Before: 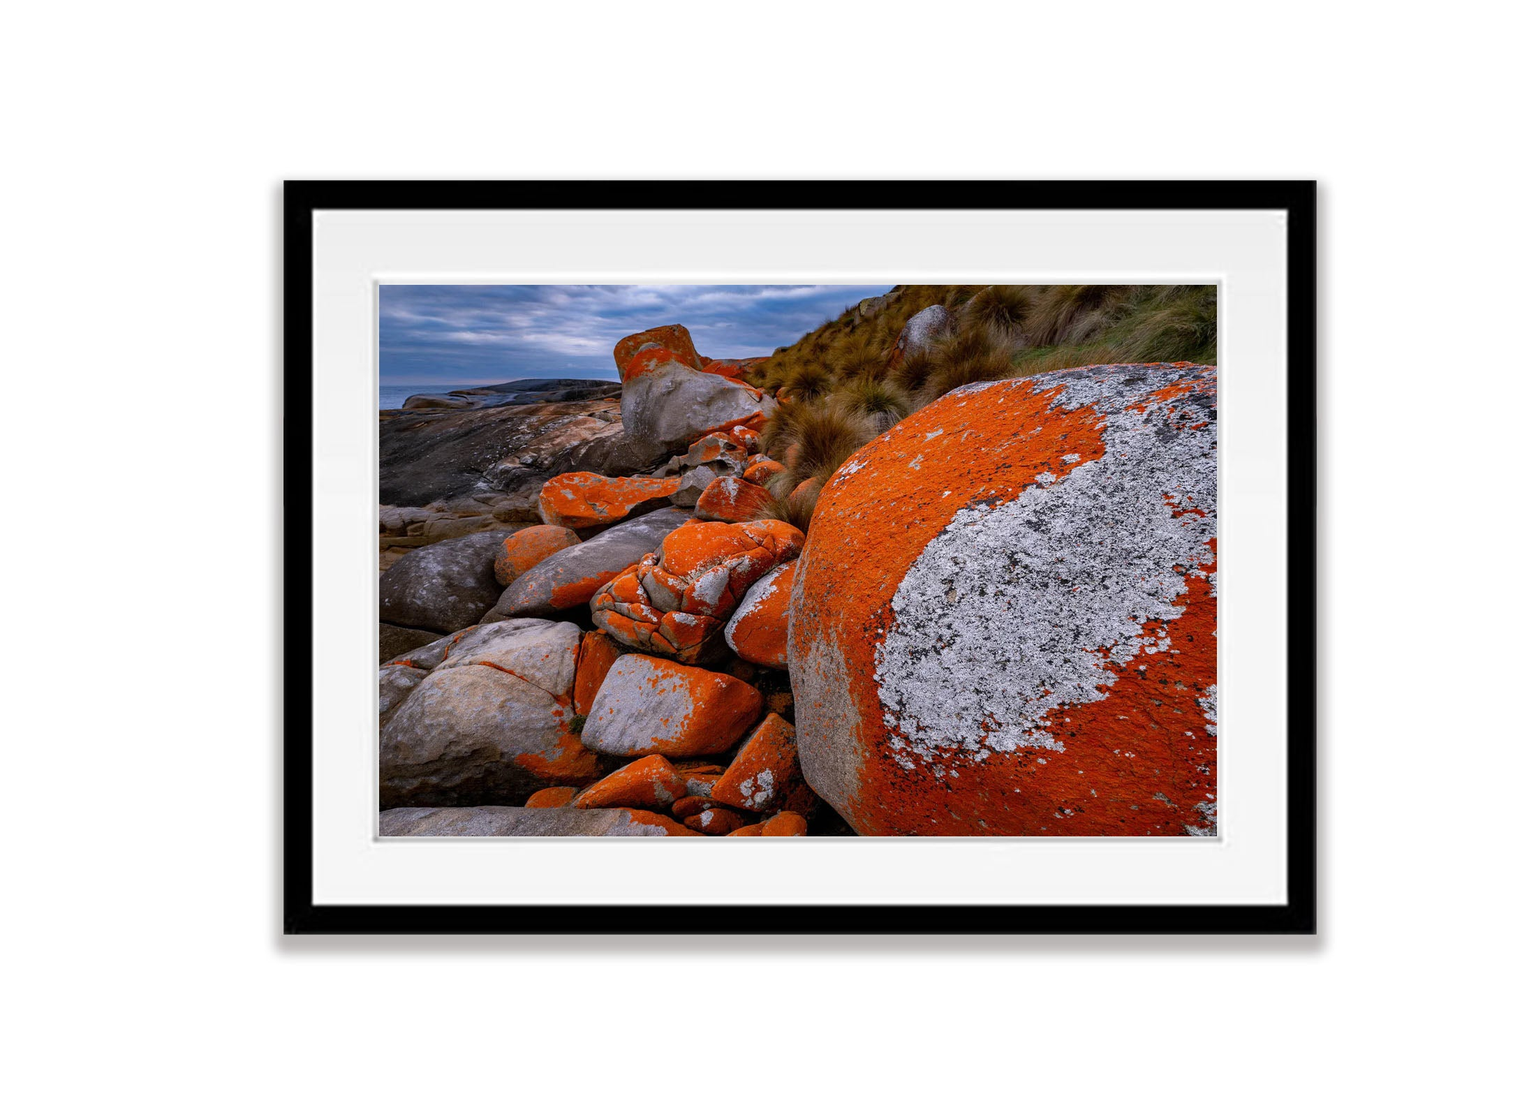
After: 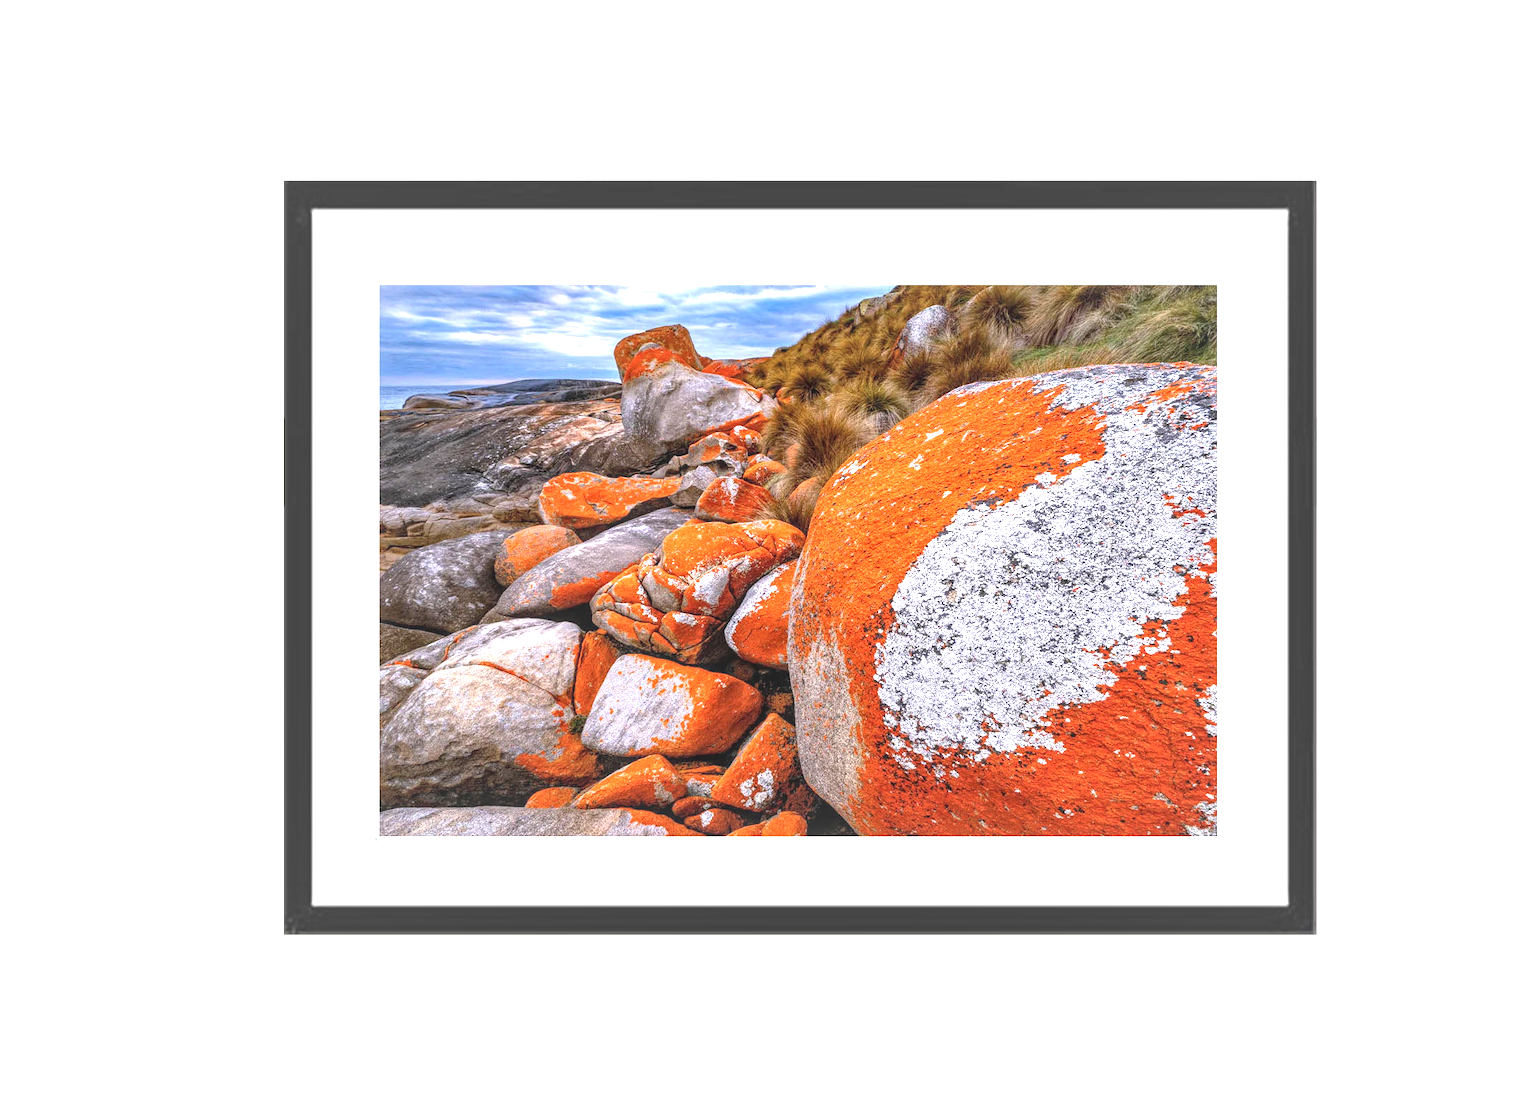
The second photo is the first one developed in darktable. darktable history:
local contrast: highlights 75%, shadows 55%, detail 176%, midtone range 0.212
exposure: black level correction 0, exposure 1.101 EV, compensate highlight preservation false
